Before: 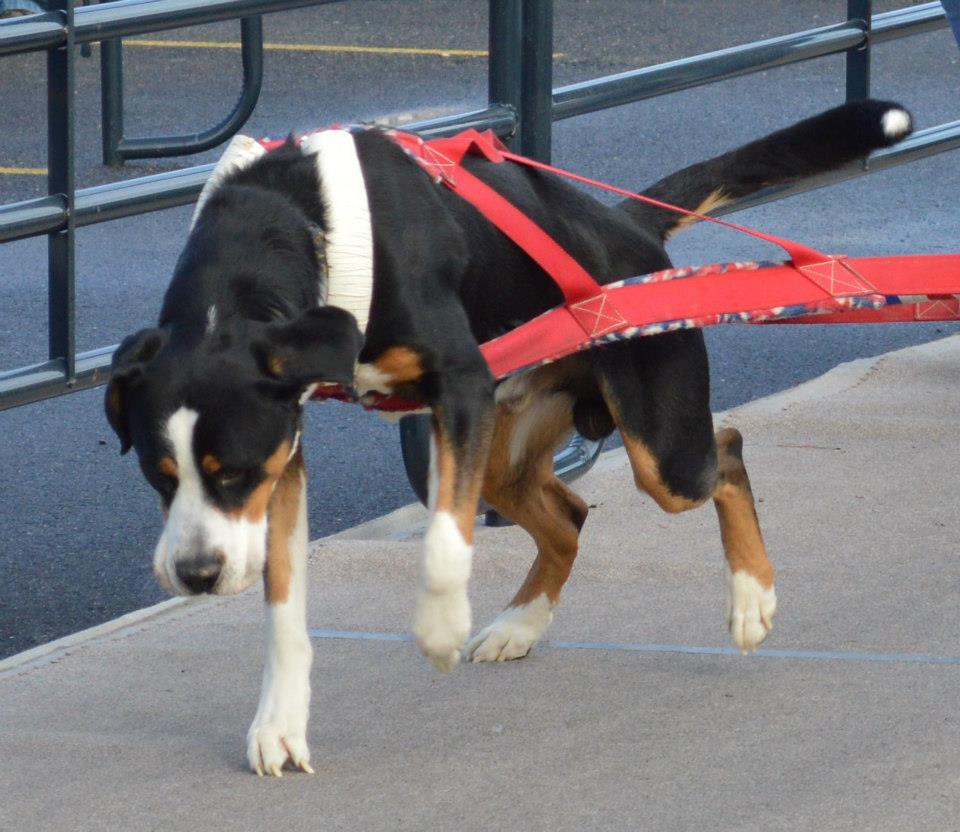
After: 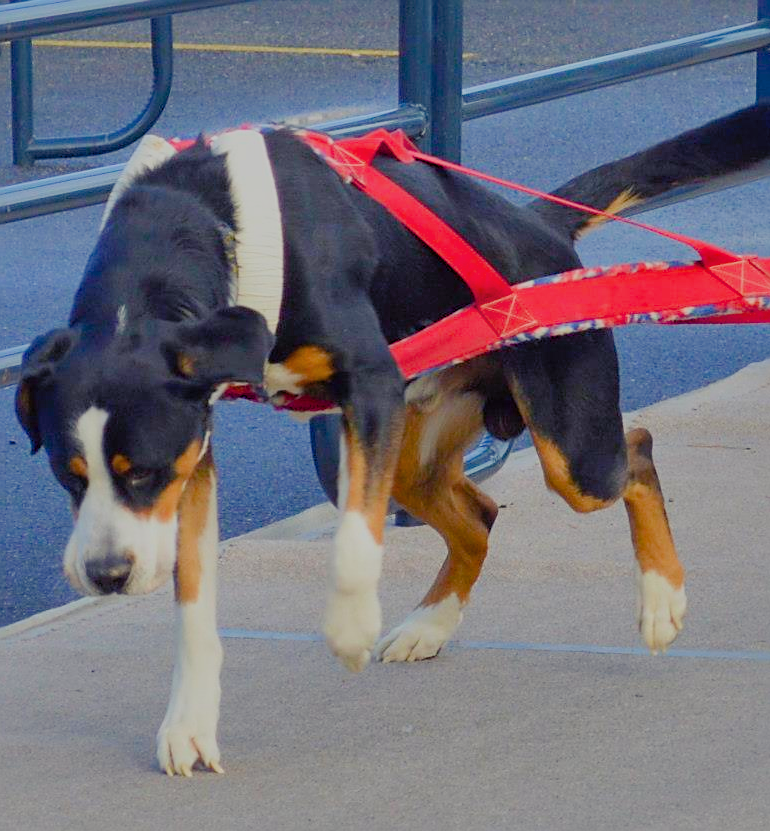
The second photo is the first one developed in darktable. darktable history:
color balance rgb: shadows lift › luminance -21.369%, shadows lift › chroma 6.65%, shadows lift › hue 270.59°, perceptual saturation grading › global saturation 35.064%, perceptual saturation grading › highlights -25.791%, perceptual saturation grading › shadows 49.284%, contrast -20.195%
shadows and highlights: highlights color adjustment 55.7%
sharpen: on, module defaults
exposure: exposure 0.203 EV, compensate highlight preservation false
filmic rgb: black relative exposure -7.65 EV, white relative exposure 4.56 EV, hardness 3.61, contrast 1.059, color science v6 (2022)
crop and rotate: left 9.473%, right 10.267%
